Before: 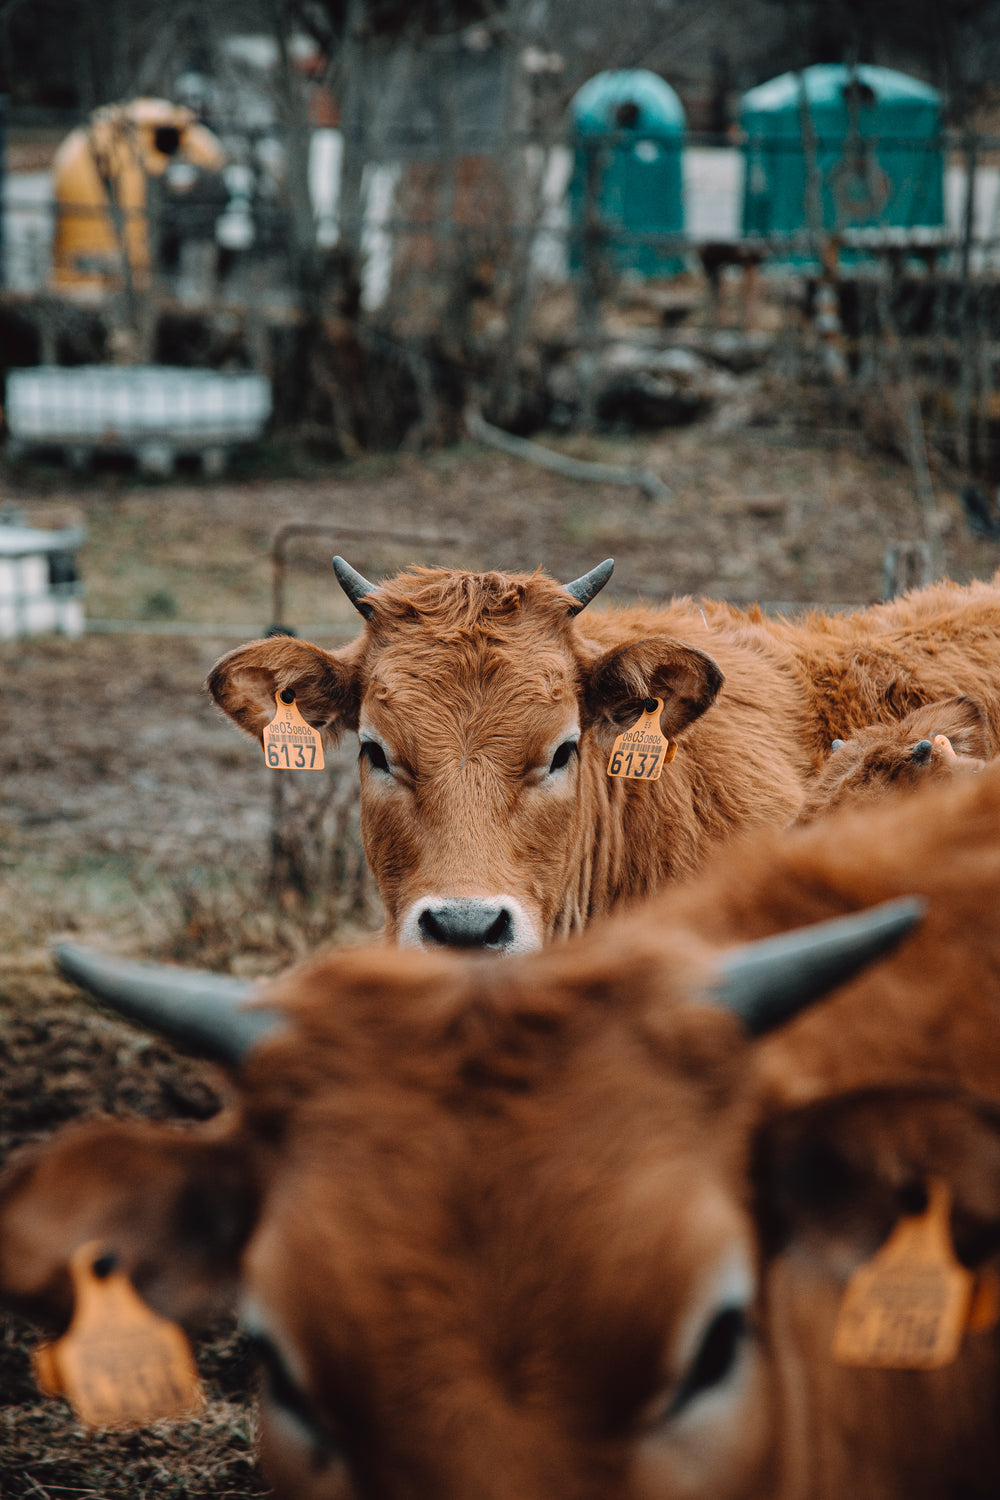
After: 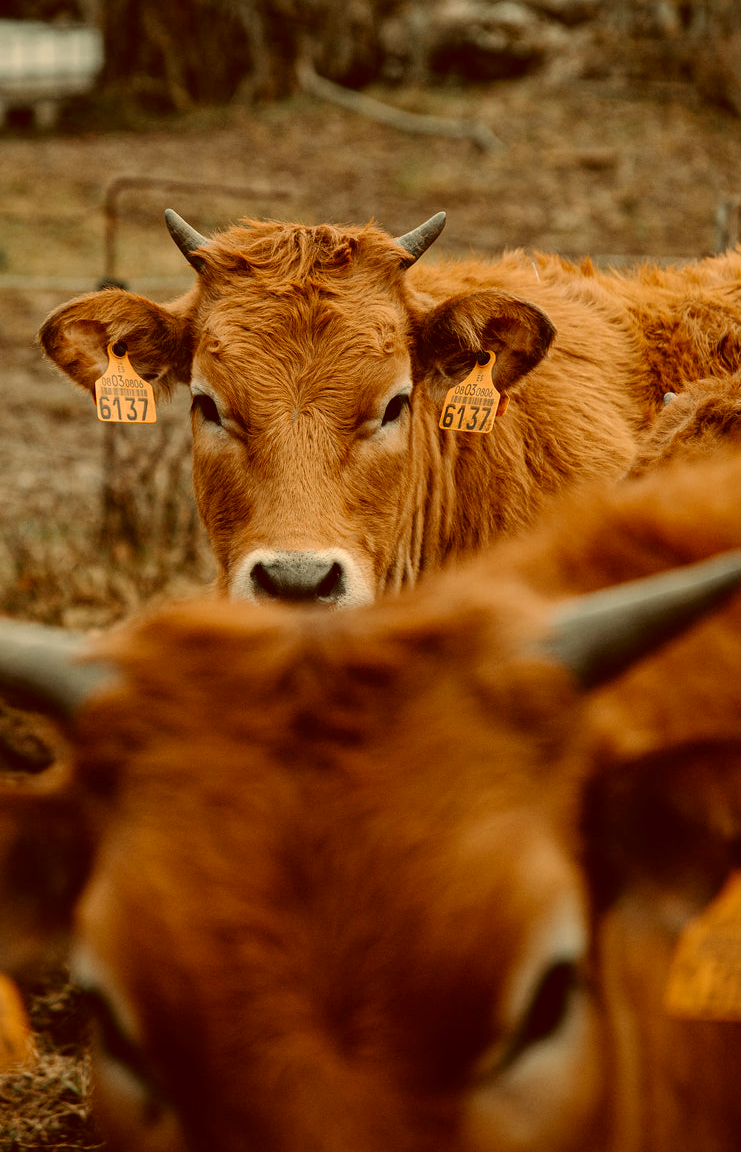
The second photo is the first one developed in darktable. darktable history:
crop: left 16.865%, top 23.143%, right 8.87%
color correction: highlights a* 0.993, highlights b* 24.9, shadows a* 15.34, shadows b* 24.66
